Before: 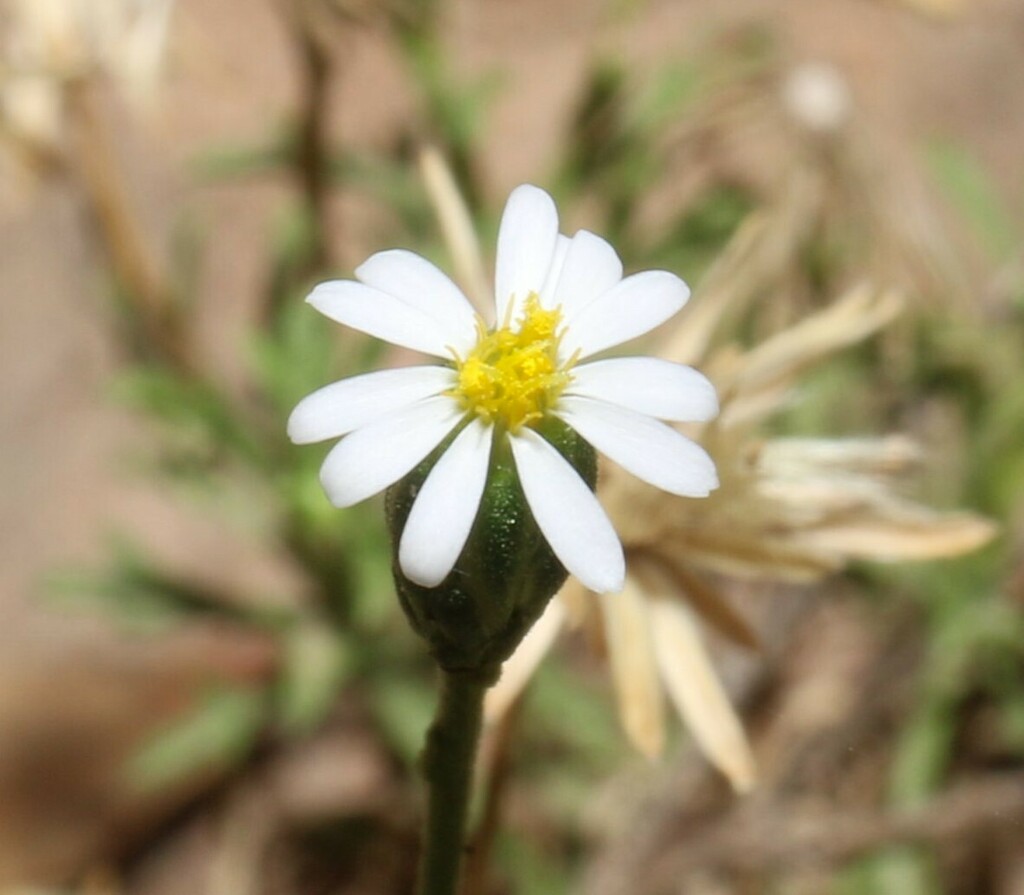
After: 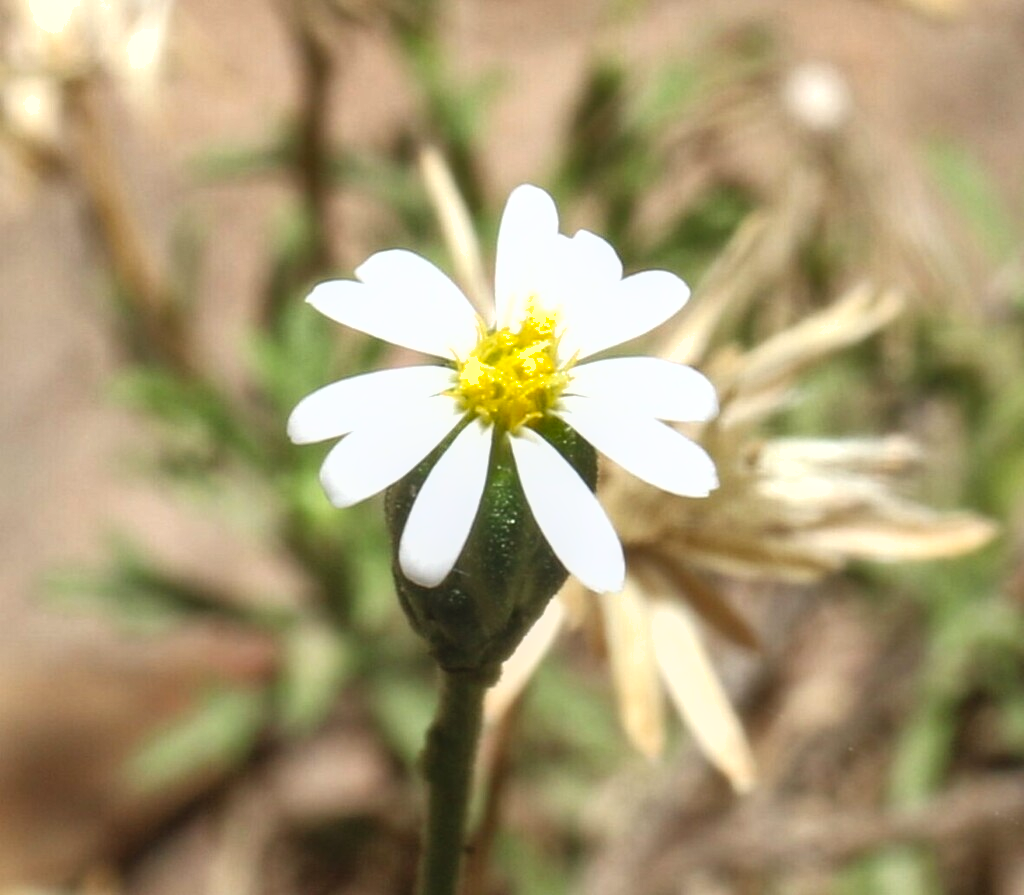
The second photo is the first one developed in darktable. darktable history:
shadows and highlights: white point adjustment 0.062, soften with gaussian
local contrast: detail 109%
contrast brightness saturation: saturation -0.063
exposure: black level correction 0, exposure 0.5 EV, compensate exposure bias true, compensate highlight preservation false
